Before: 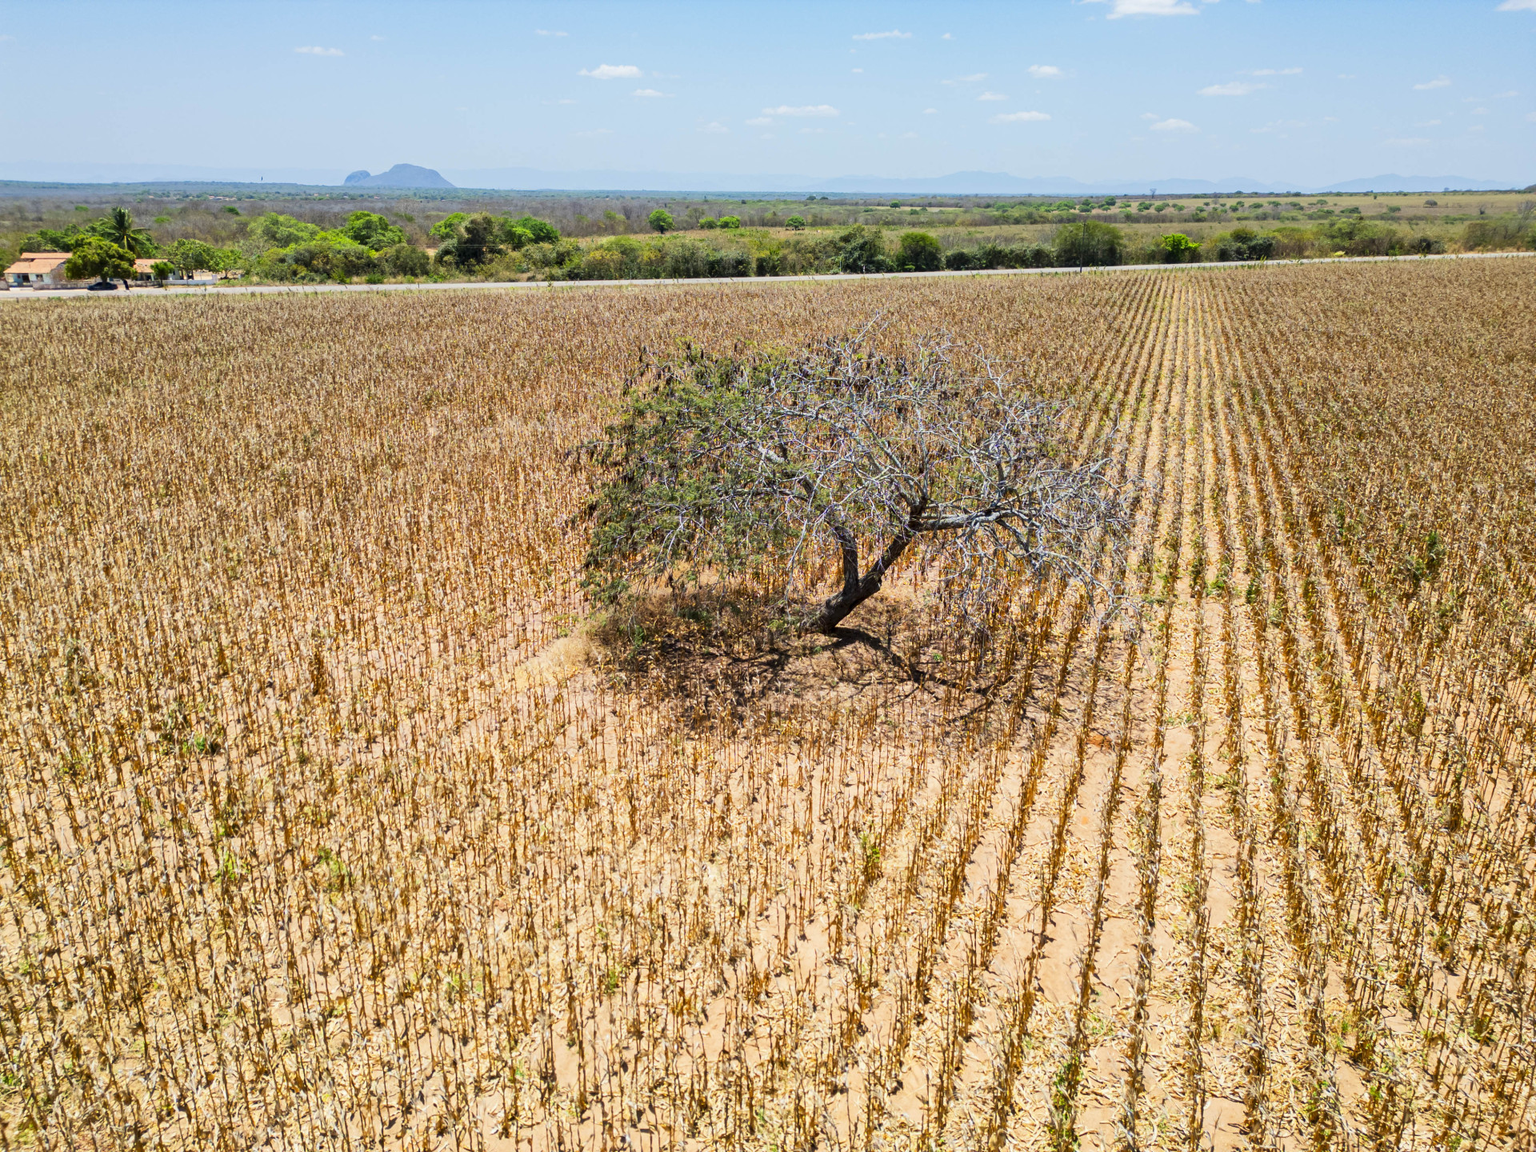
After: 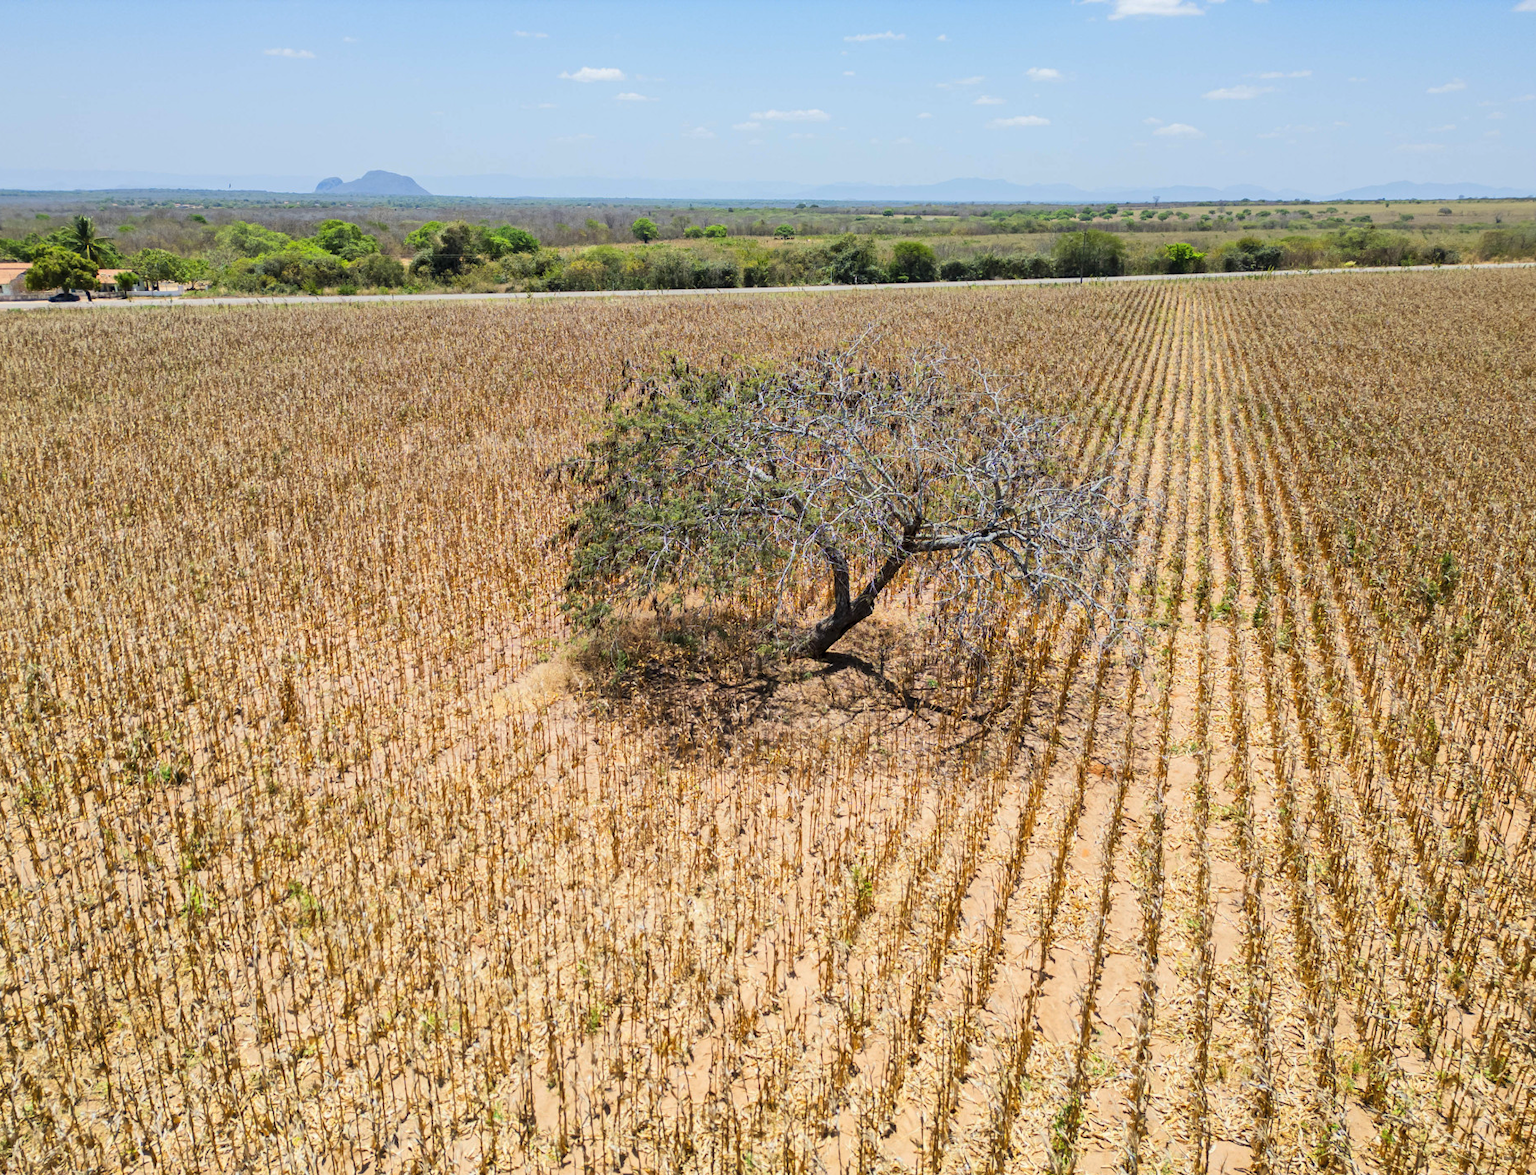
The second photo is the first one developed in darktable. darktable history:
crop and rotate: left 2.677%, right 1.094%, bottom 1.772%
contrast brightness saturation: contrast 0.048, brightness 0.06, saturation 0.006
base curve: curves: ch0 [(0, 0) (0.74, 0.67) (1, 1)], preserve colors none
